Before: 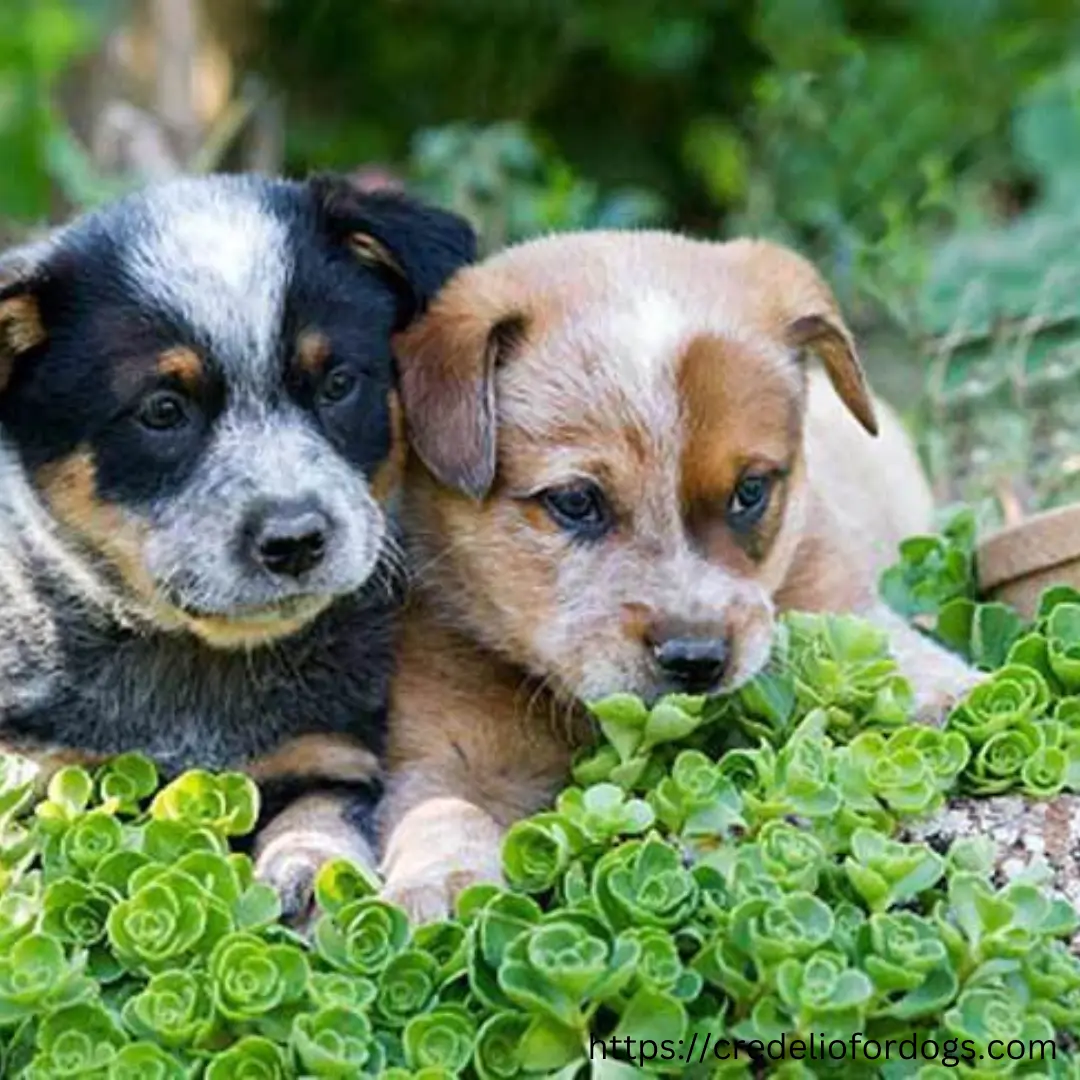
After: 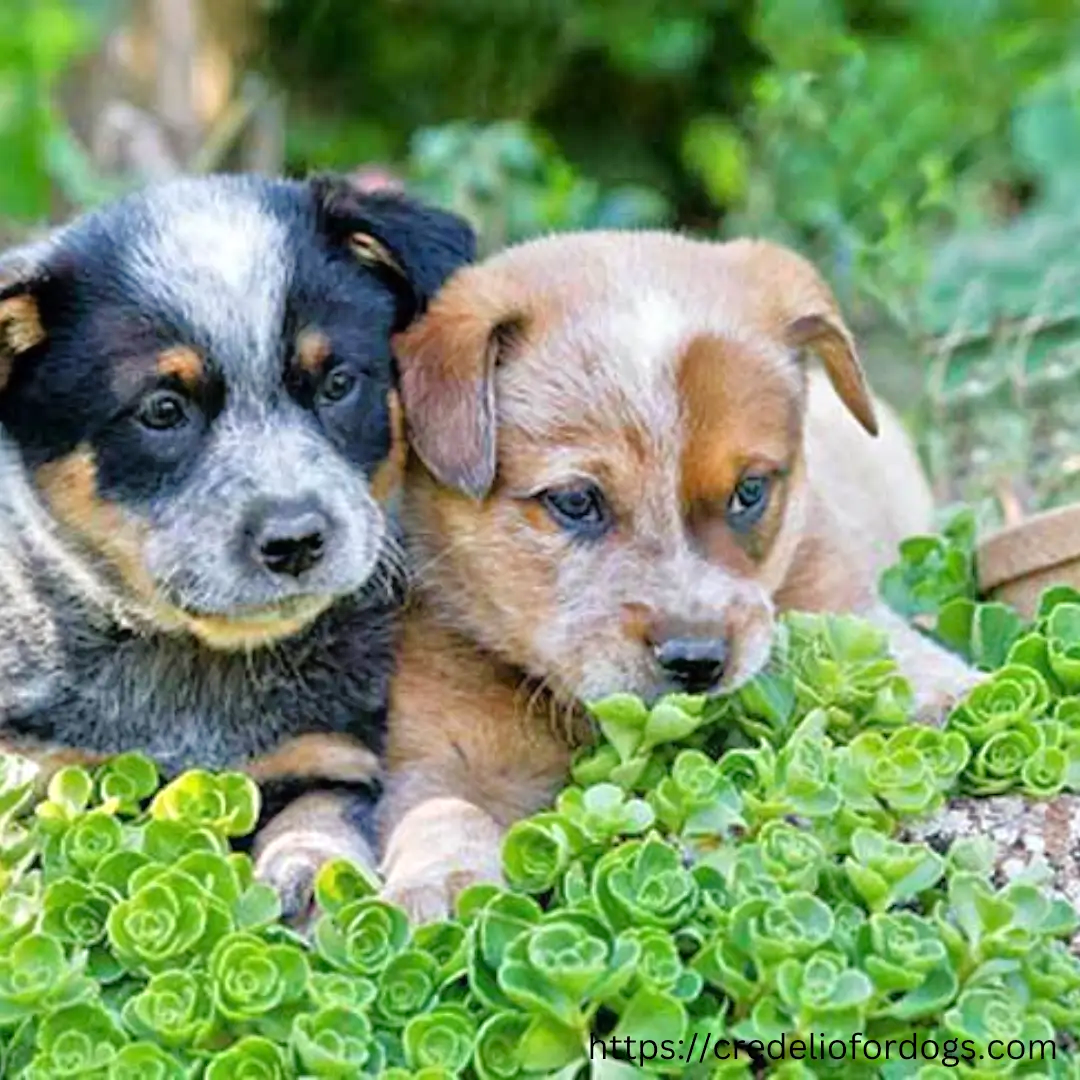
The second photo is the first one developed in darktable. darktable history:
white balance: emerald 1
tone equalizer: -7 EV 0.15 EV, -6 EV 0.6 EV, -5 EV 1.15 EV, -4 EV 1.33 EV, -3 EV 1.15 EV, -2 EV 0.6 EV, -1 EV 0.15 EV, mask exposure compensation -0.5 EV
